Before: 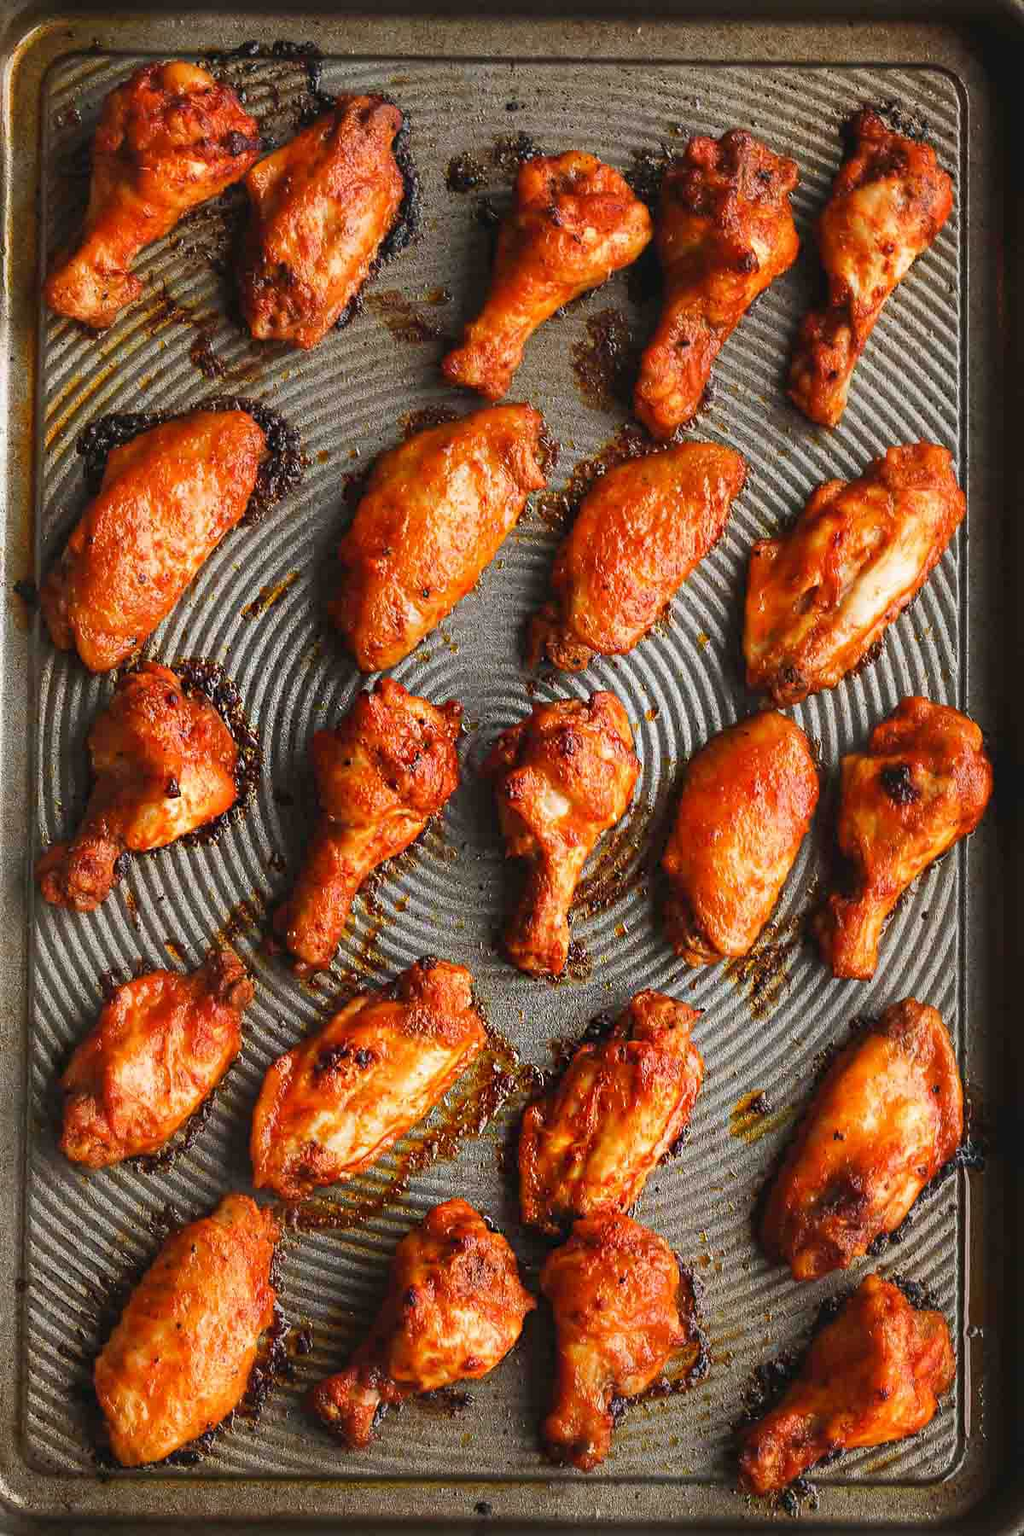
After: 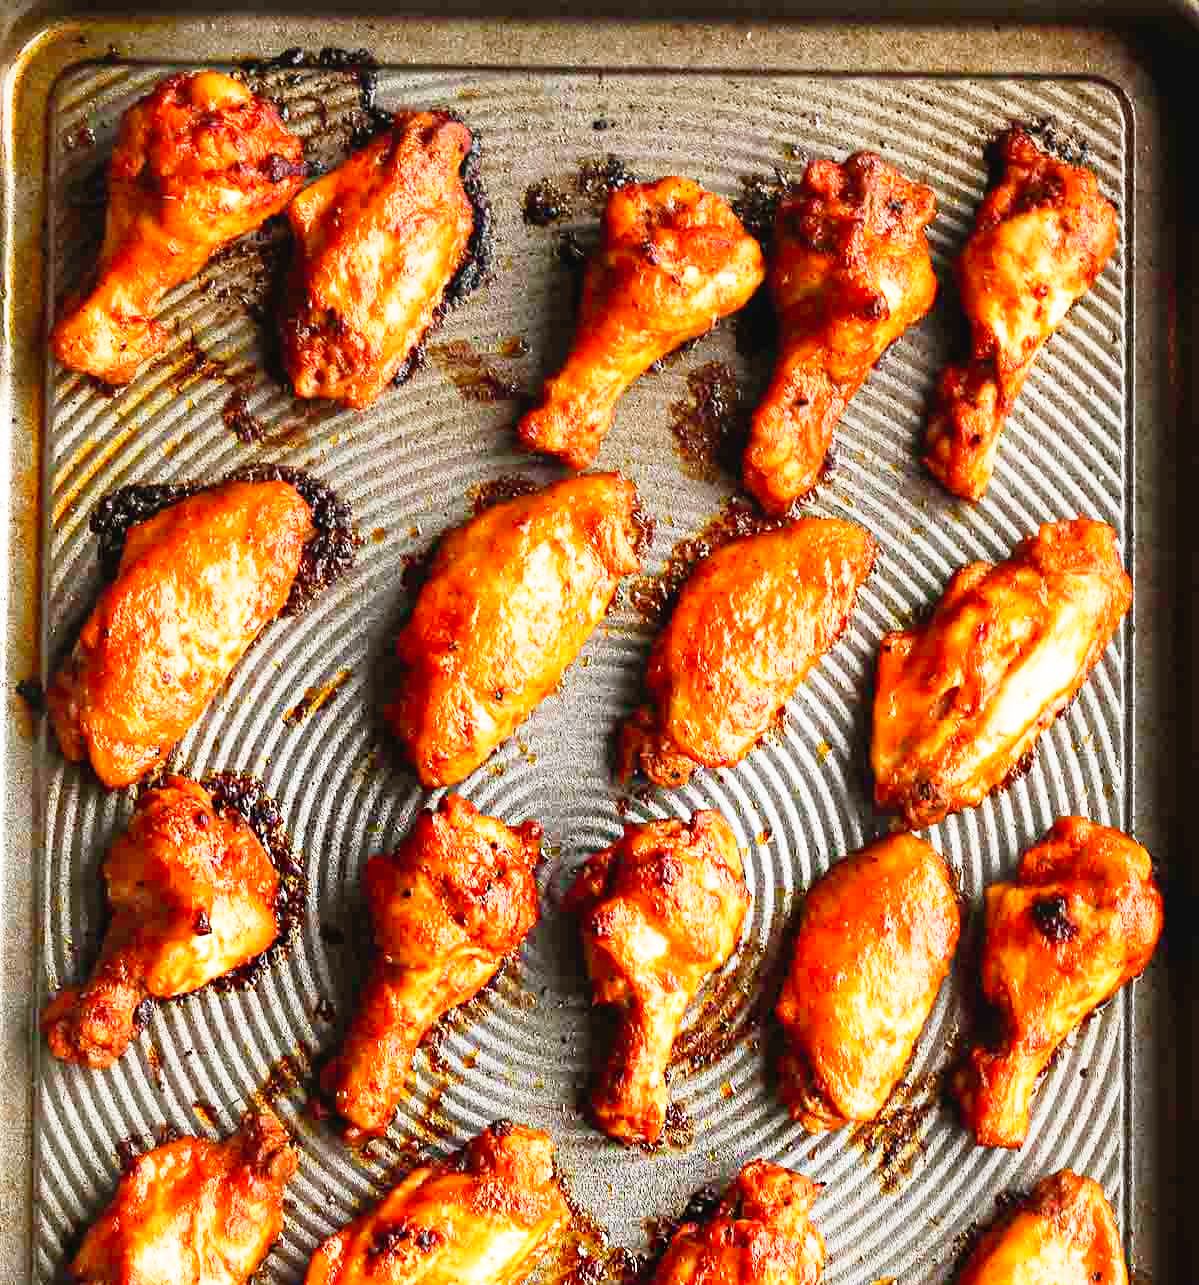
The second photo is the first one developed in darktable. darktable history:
base curve: curves: ch0 [(0, 0) (0.012, 0.01) (0.073, 0.168) (0.31, 0.711) (0.645, 0.957) (1, 1)], preserve colors none
crop: bottom 28.576%
